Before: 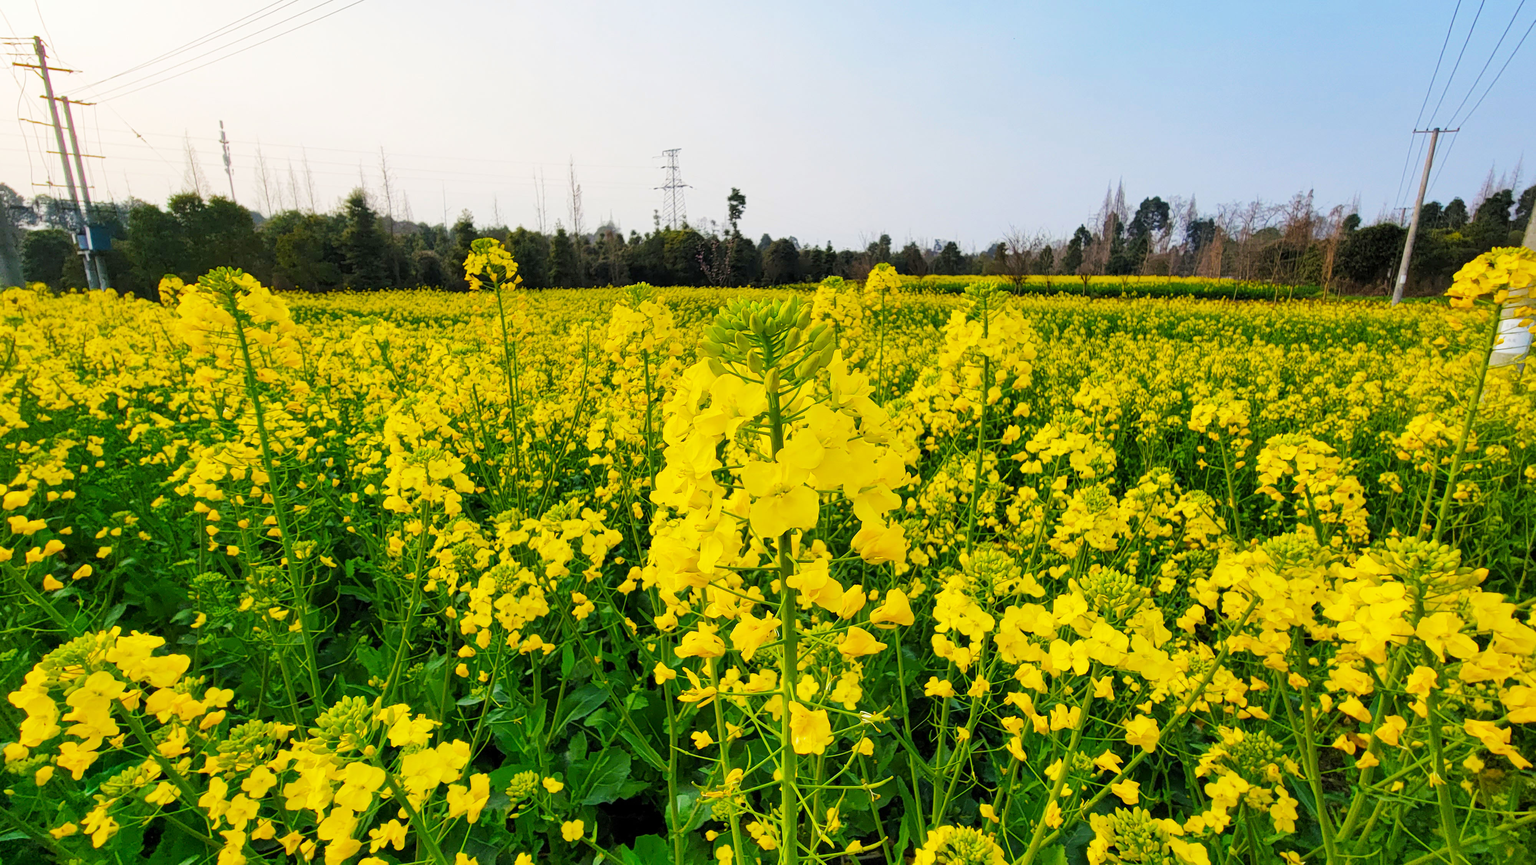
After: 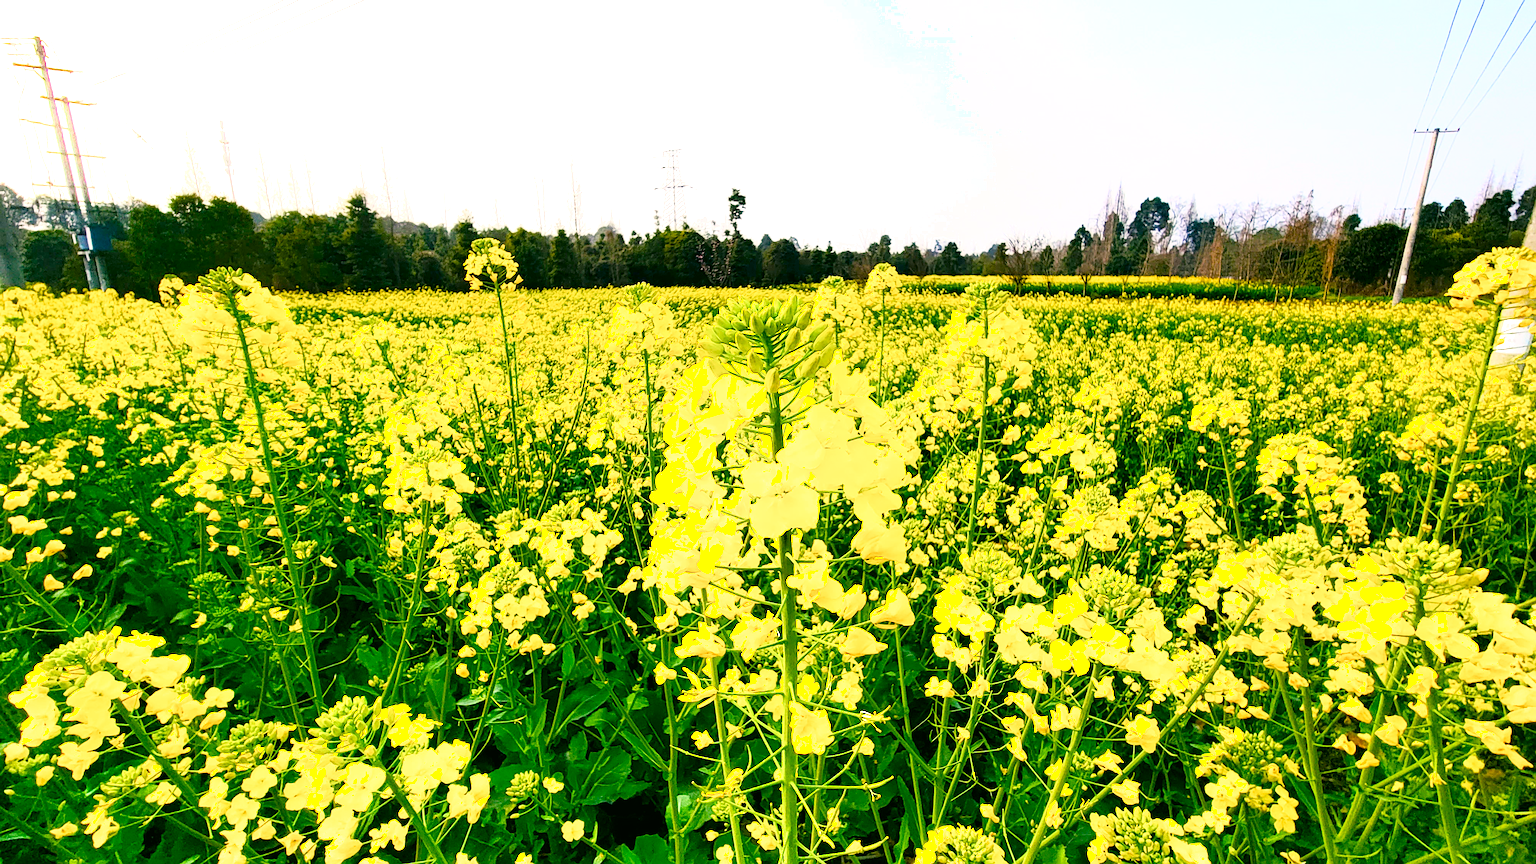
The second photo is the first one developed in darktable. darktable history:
sharpen: on, module defaults
exposure: black level correction 0, exposure 0.699 EV, compensate exposure bias true, compensate highlight preservation false
color correction: highlights a* 4.05, highlights b* 4.98, shadows a* -8.11, shadows b* 4.85
color balance rgb: shadows lift › chroma 2.056%, shadows lift › hue 215.69°, perceptual saturation grading › global saturation 34.634%, perceptual saturation grading › highlights -29.809%, perceptual saturation grading › shadows 35.109%
shadows and highlights: shadows -62.93, white point adjustment -5.03, highlights 60.25
